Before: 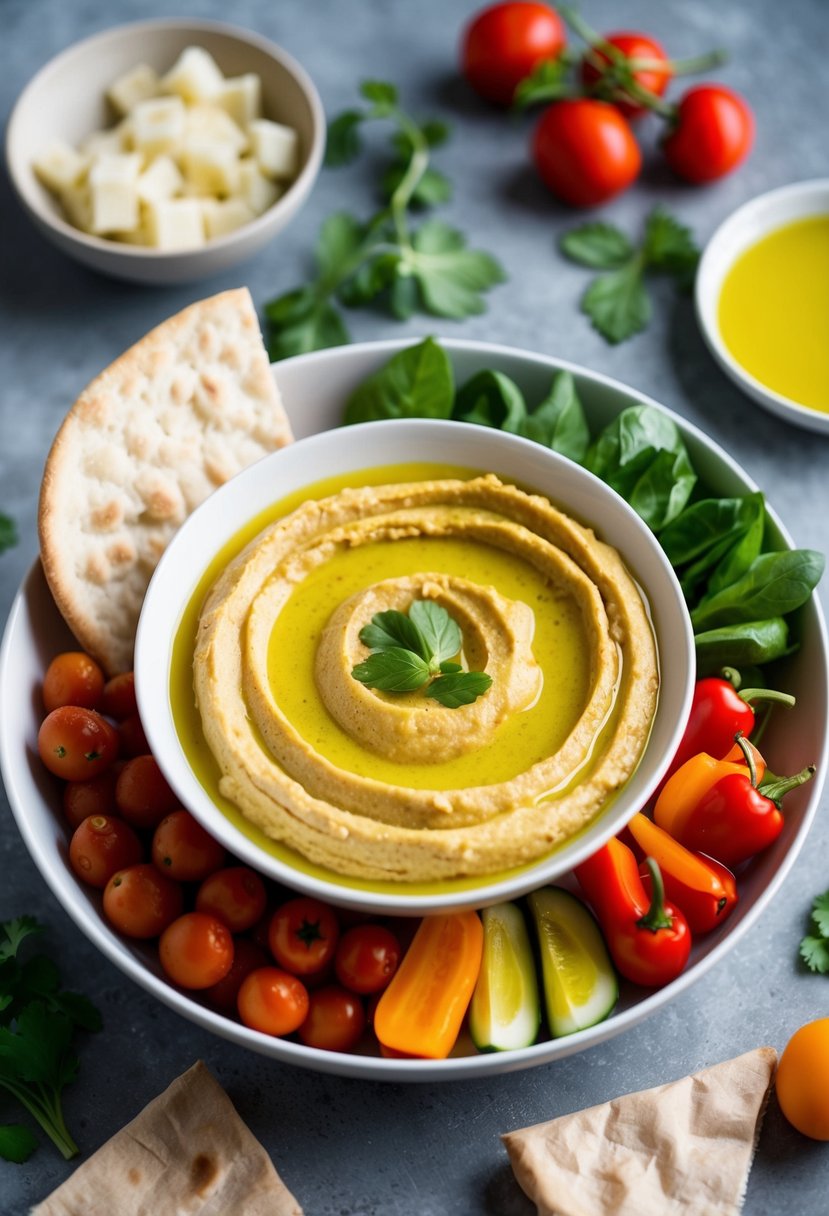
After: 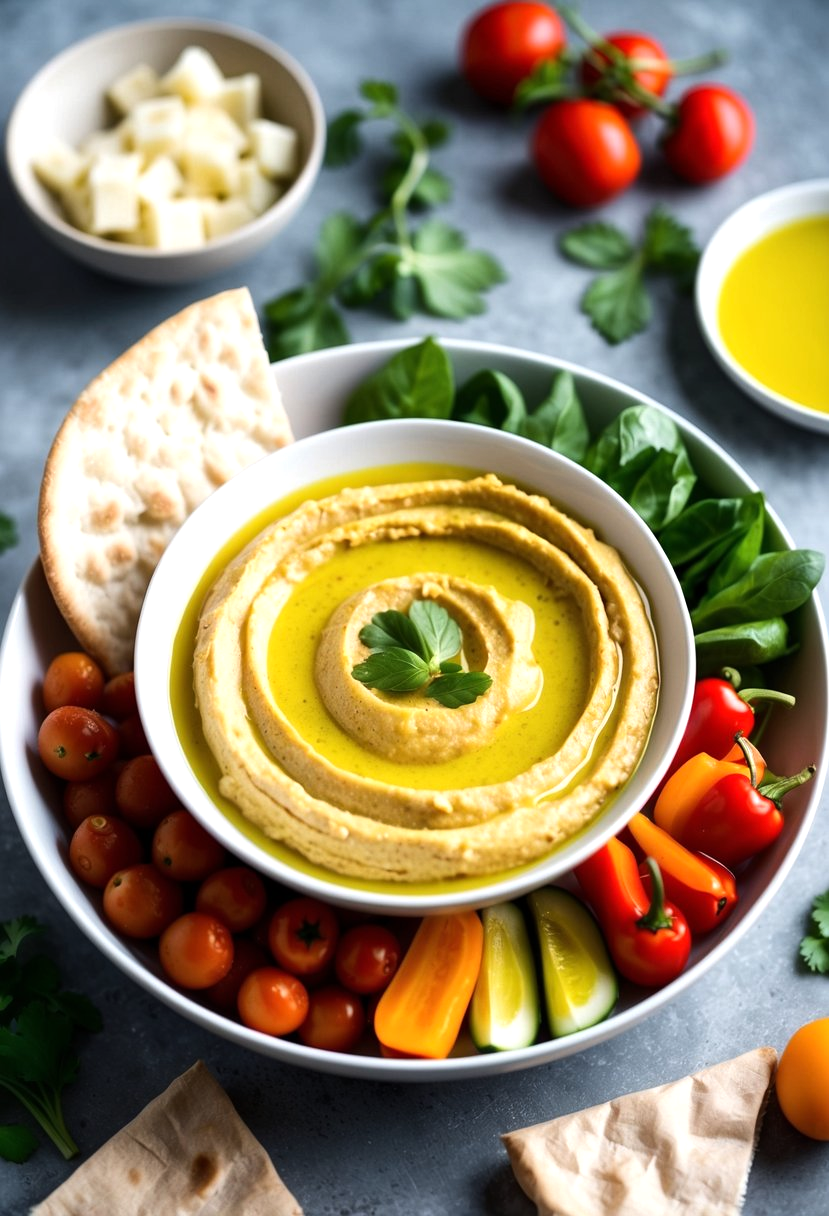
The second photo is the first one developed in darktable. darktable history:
tone equalizer: -8 EV -0.432 EV, -7 EV -0.372 EV, -6 EV -0.371 EV, -5 EV -0.193 EV, -3 EV 0.232 EV, -2 EV 0.322 EV, -1 EV 0.397 EV, +0 EV 0.402 EV, edges refinement/feathering 500, mask exposure compensation -1.57 EV, preserve details no
